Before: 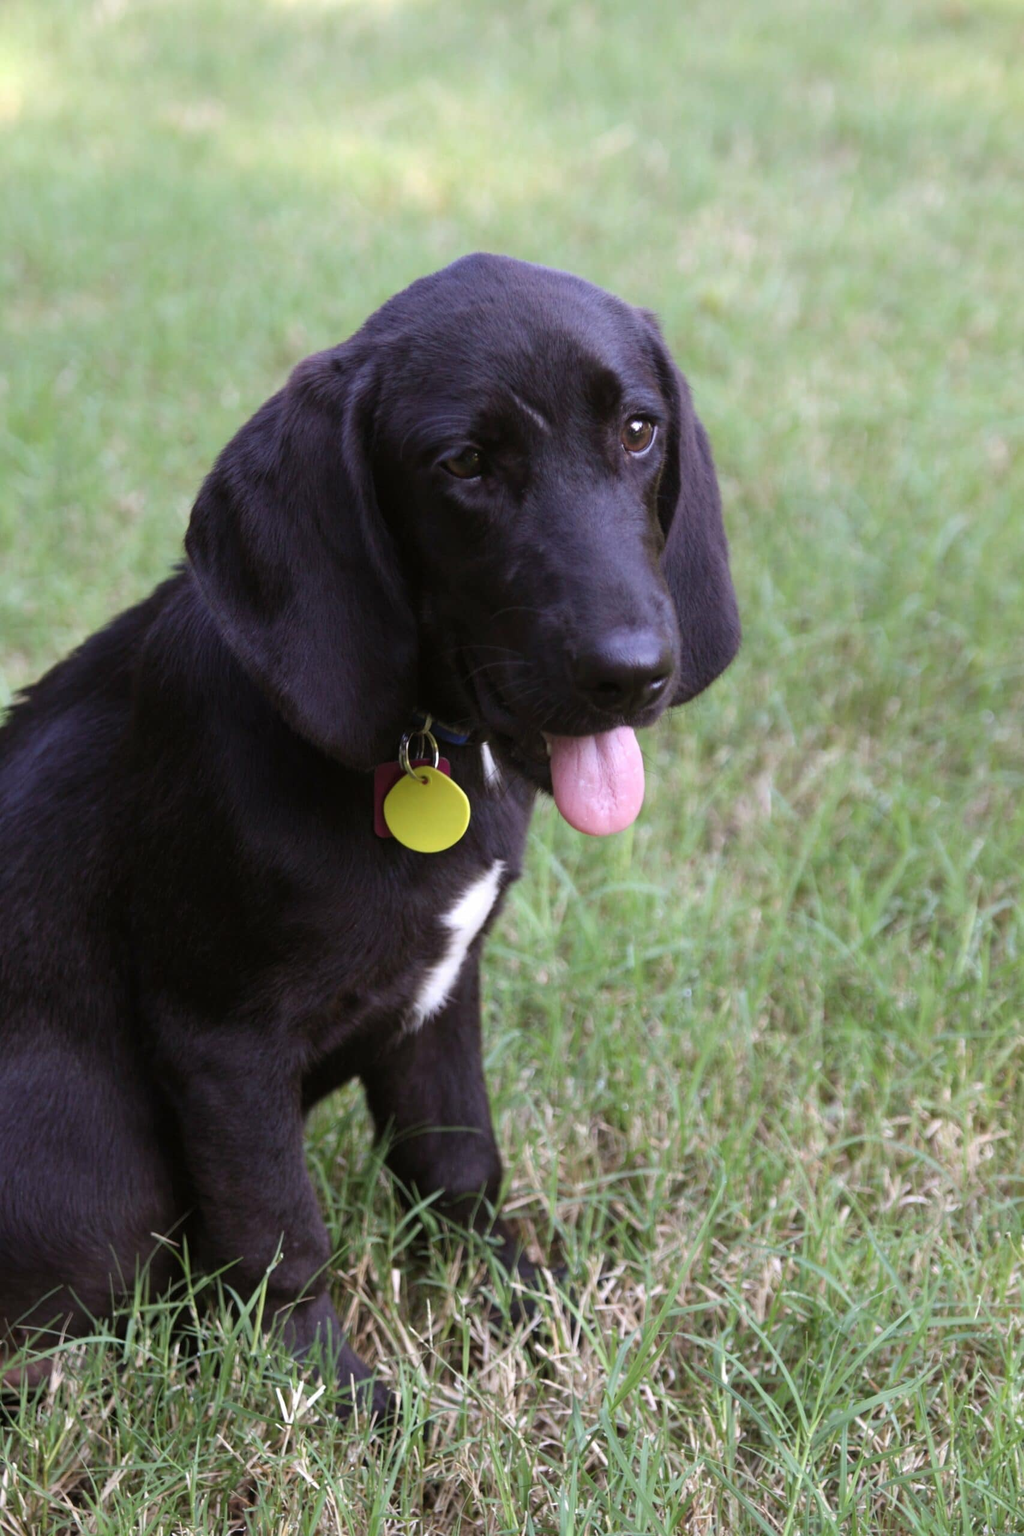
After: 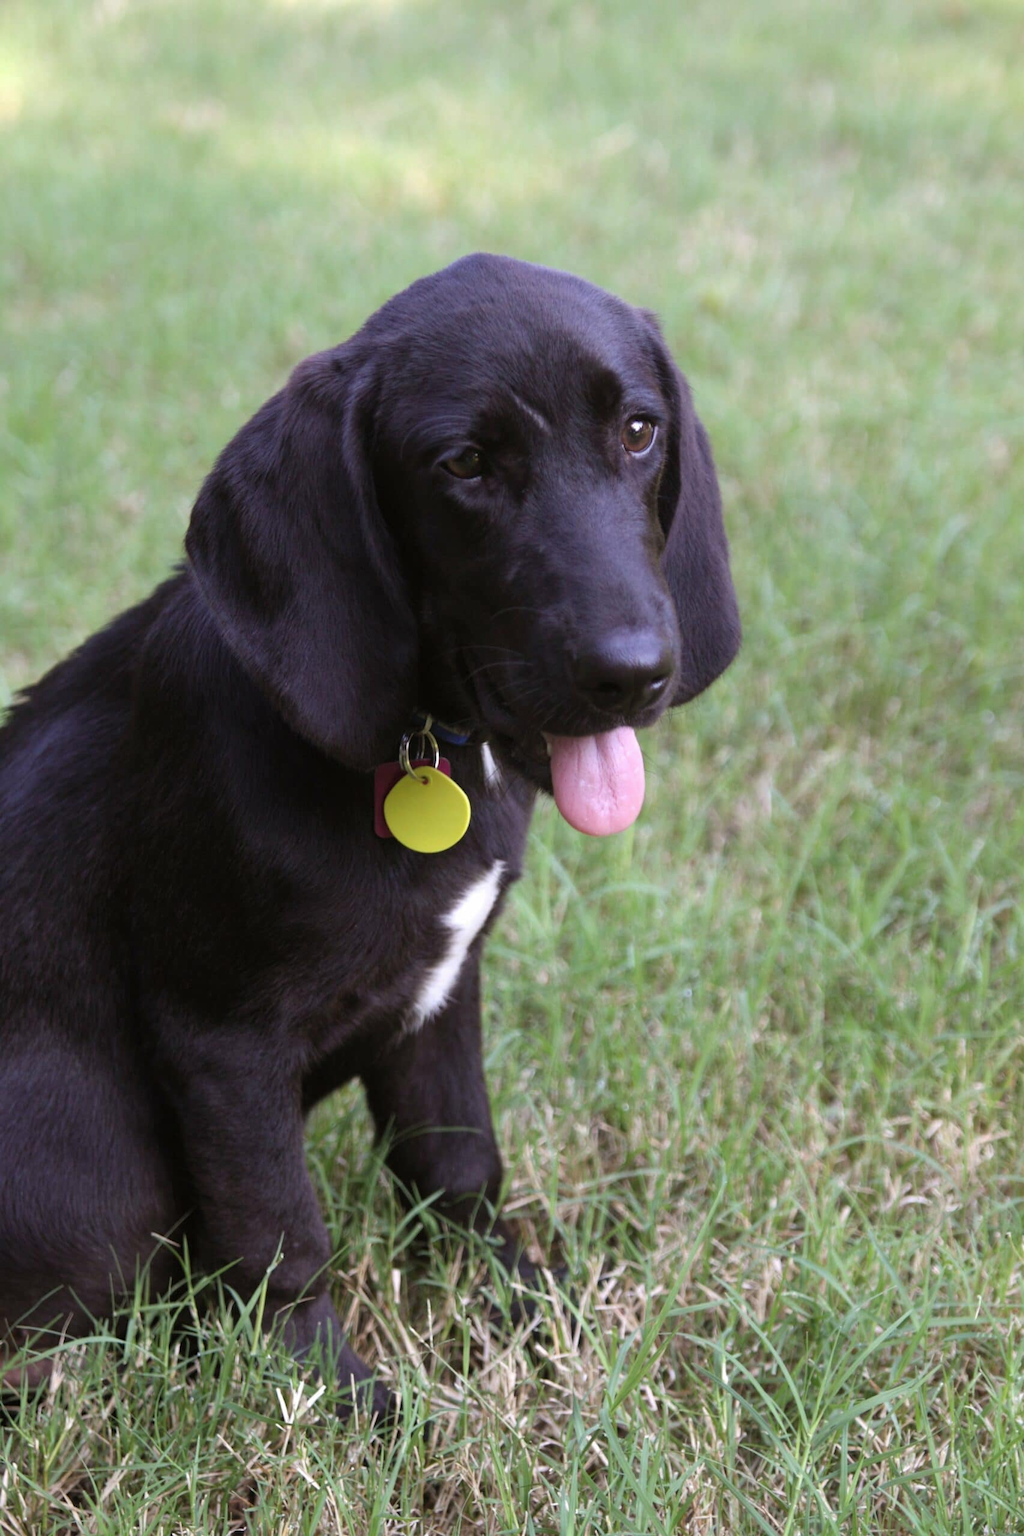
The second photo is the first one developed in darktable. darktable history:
shadows and highlights: radius 126.7, shadows 21.1, highlights -21.42, low approximation 0.01
